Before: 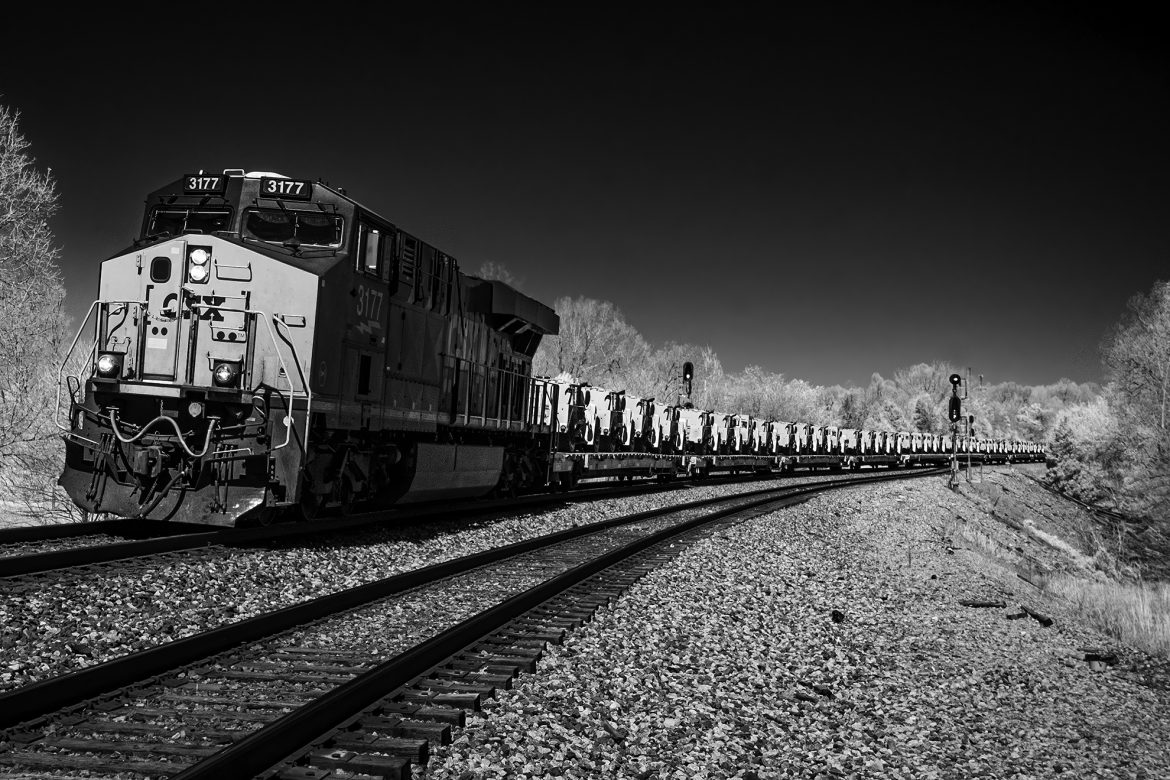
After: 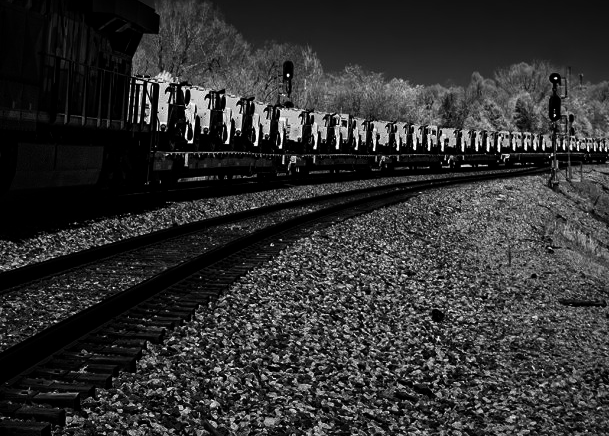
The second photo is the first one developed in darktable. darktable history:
crop: left 34.195%, top 38.606%, right 13.688%, bottom 5.416%
contrast brightness saturation: brightness -0.535
